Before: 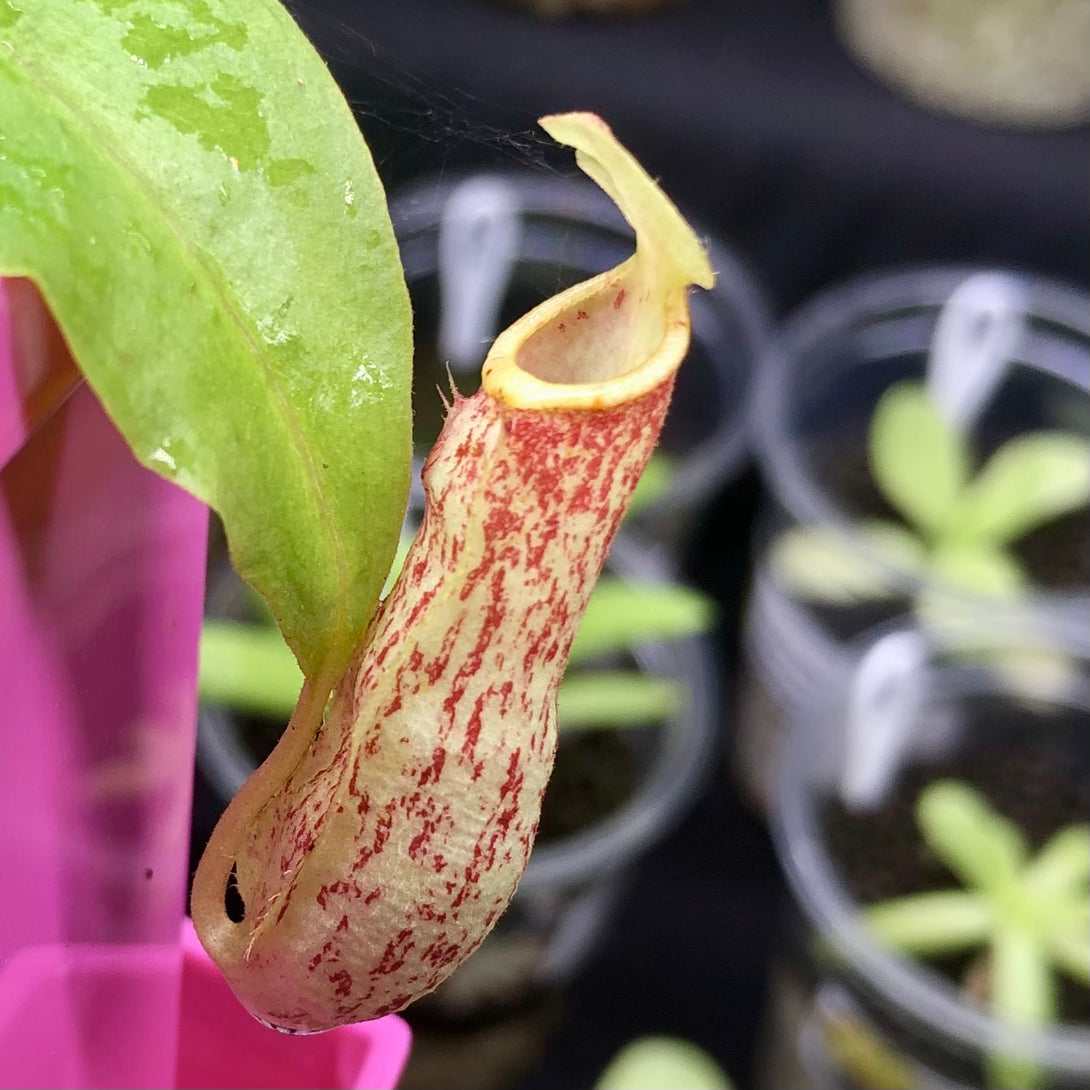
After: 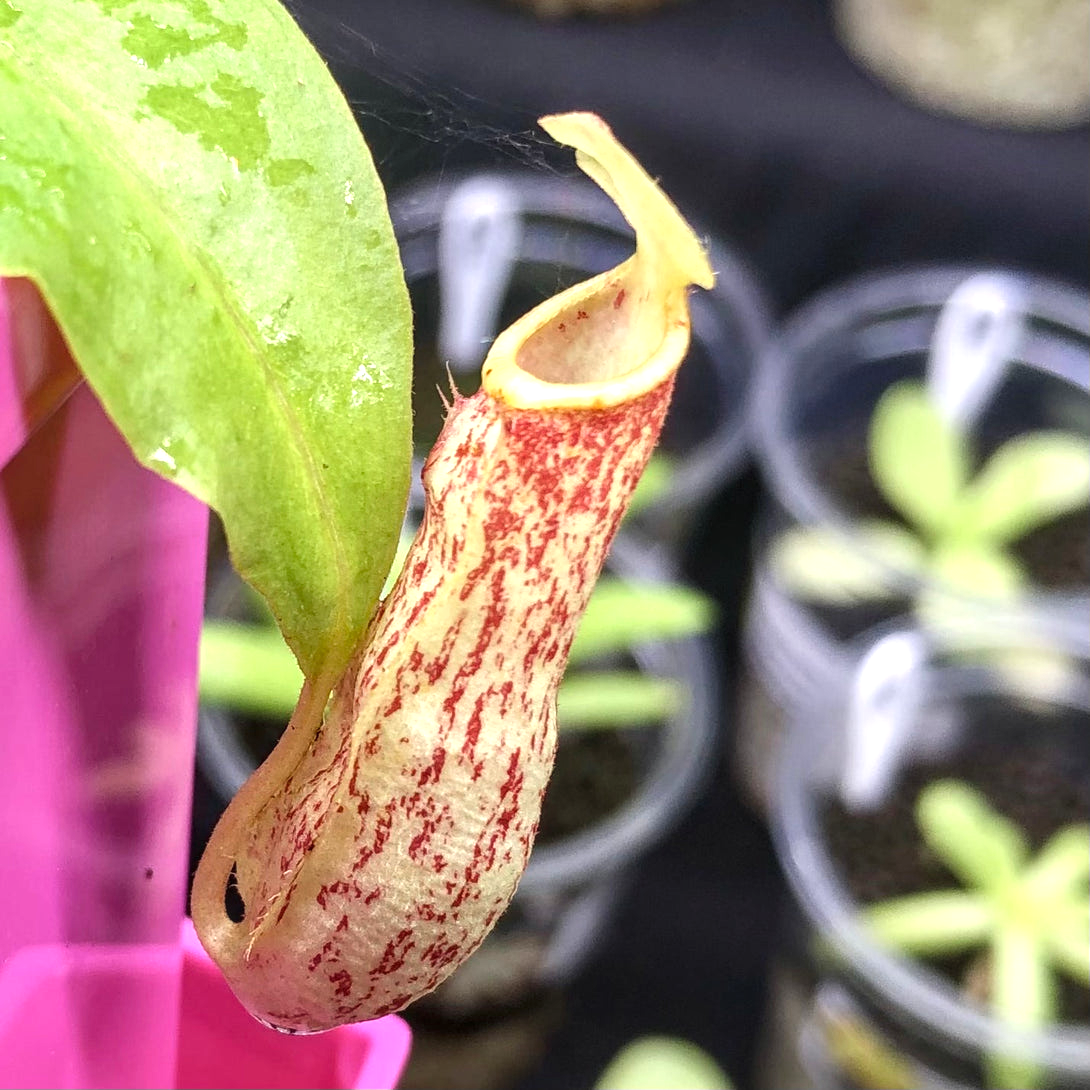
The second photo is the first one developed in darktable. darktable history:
local contrast: on, module defaults
exposure: black level correction -0.002, exposure 0.548 EV, compensate highlight preservation false
